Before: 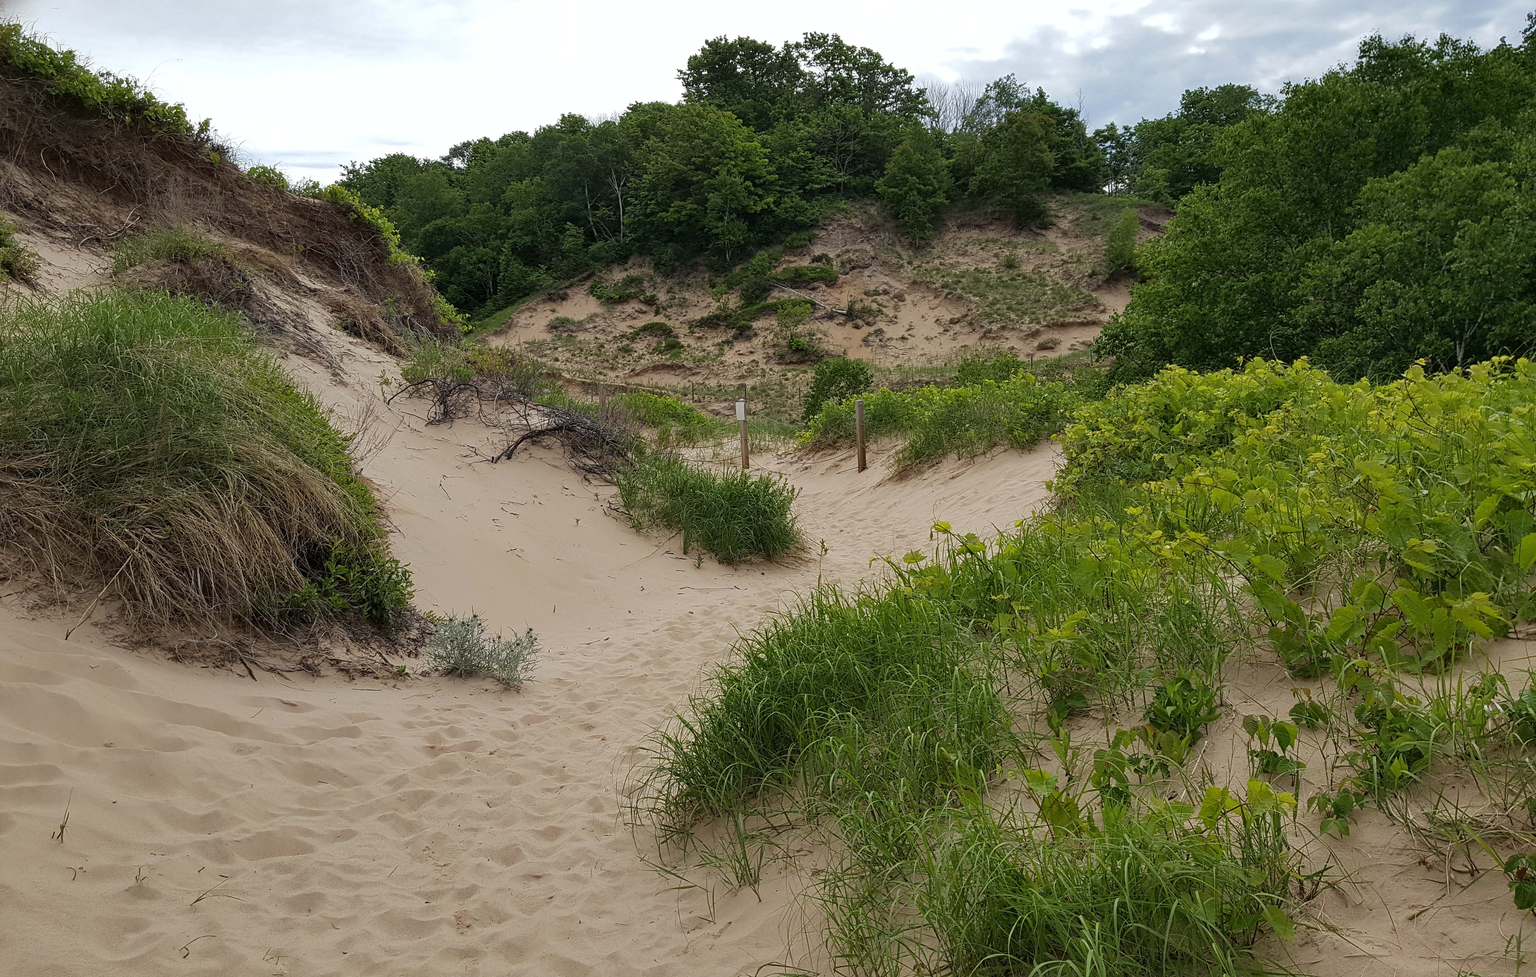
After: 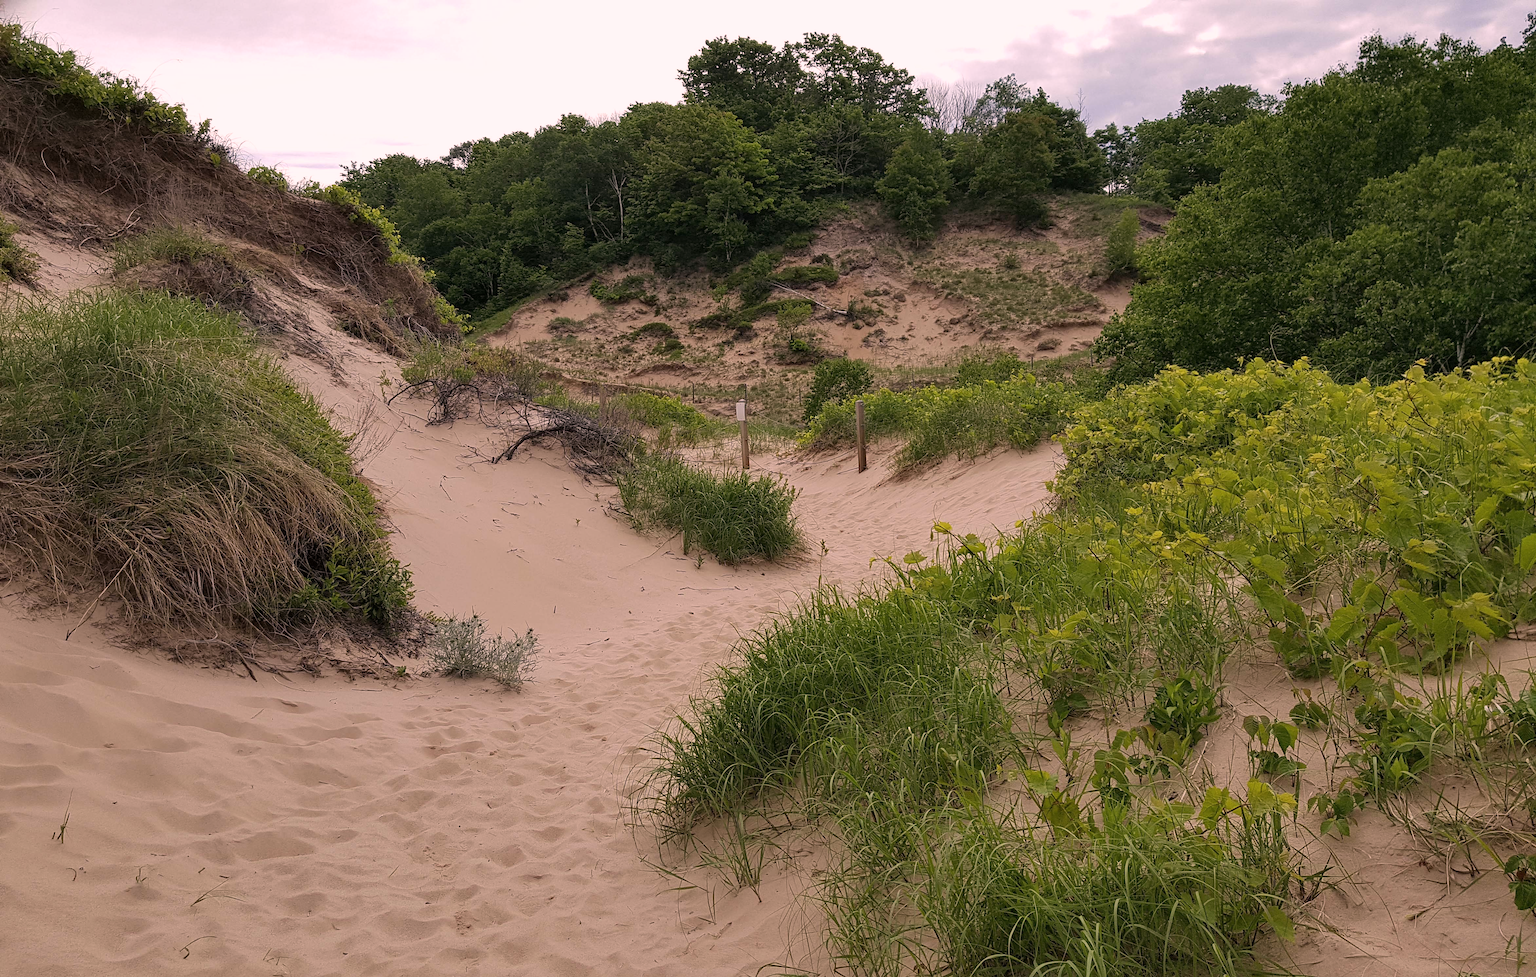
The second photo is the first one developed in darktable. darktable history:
contrast brightness saturation: saturation -0.066
color correction: highlights a* 14.5, highlights b* 4.83
